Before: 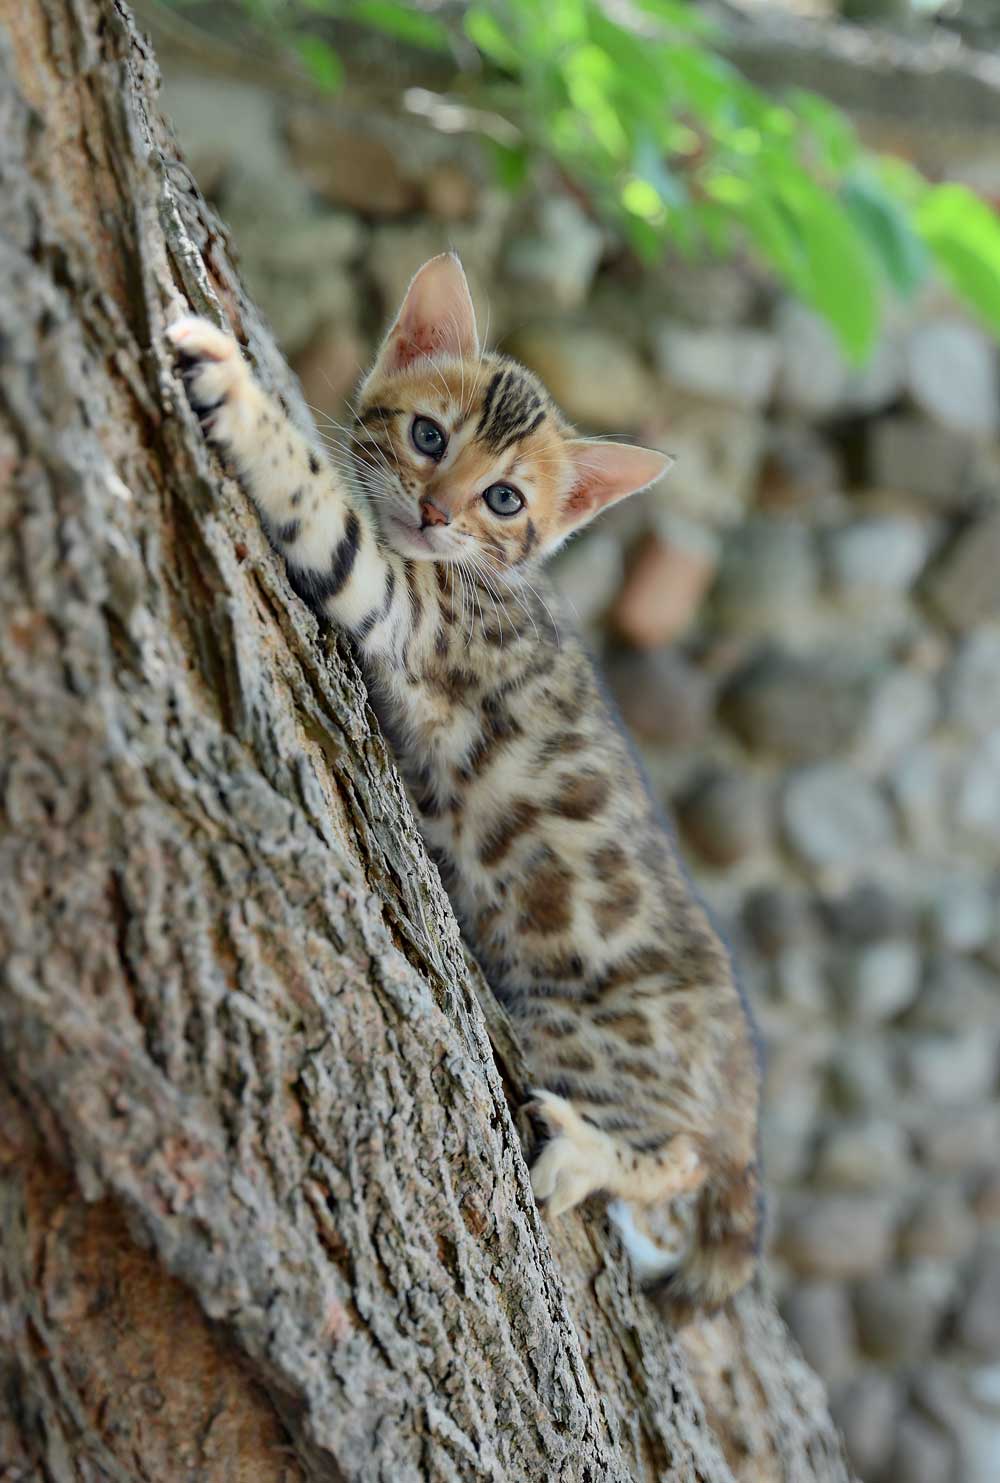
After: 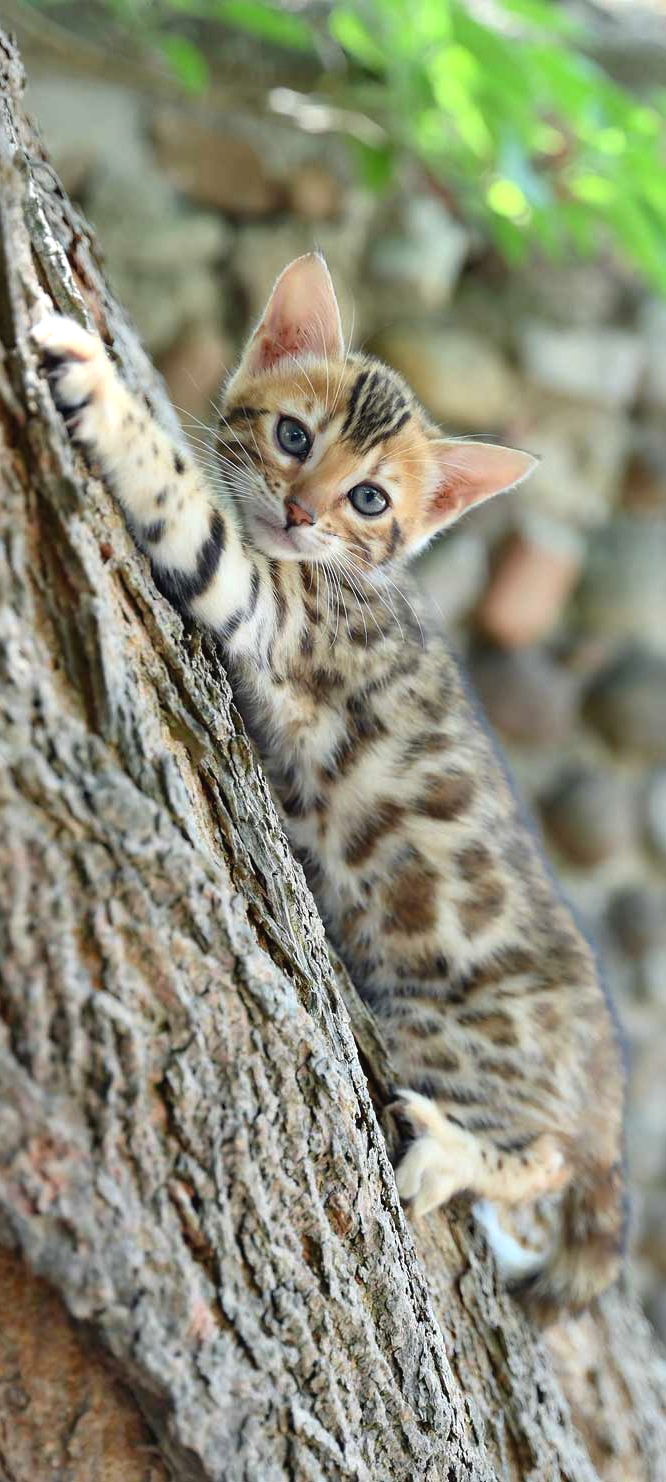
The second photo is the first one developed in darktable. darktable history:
exposure: black level correction -0.002, exposure 0.54 EV, compensate highlight preservation false
crop and rotate: left 13.537%, right 19.796%
